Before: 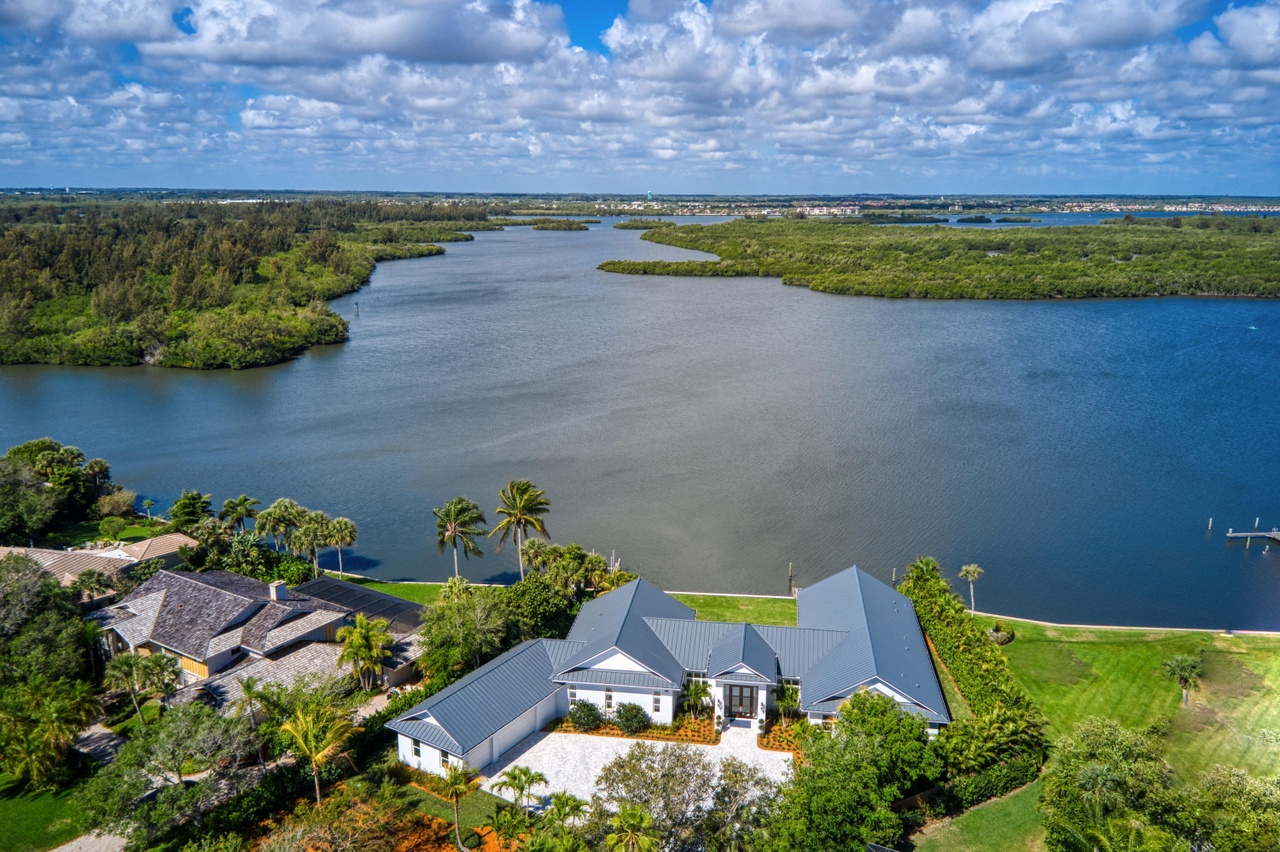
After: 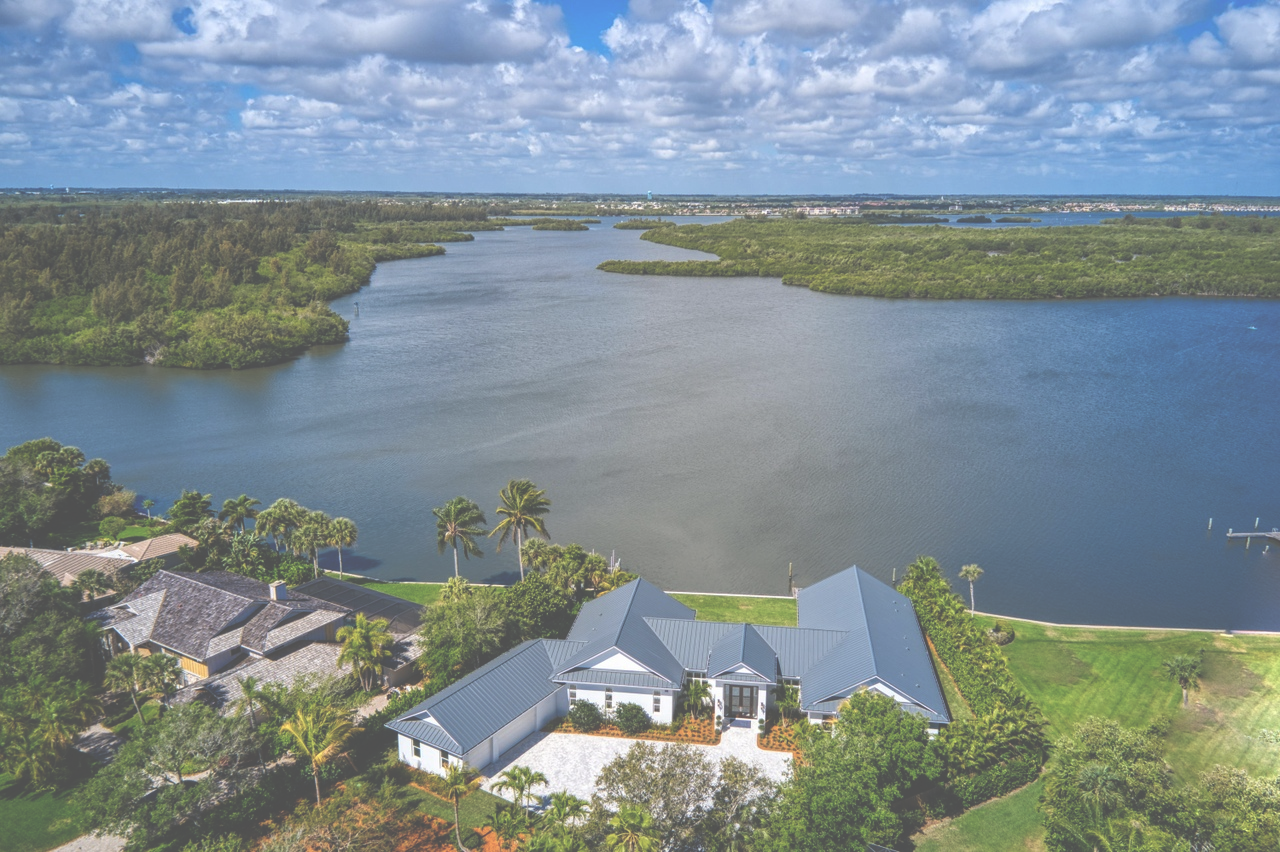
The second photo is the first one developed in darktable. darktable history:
exposure: black level correction -0.086, compensate highlight preservation false
color zones: curves: ch1 [(0, 0.469) (0.01, 0.469) (0.12, 0.446) (0.248, 0.469) (0.5, 0.5) (0.748, 0.5) (0.99, 0.469) (1, 0.469)]
